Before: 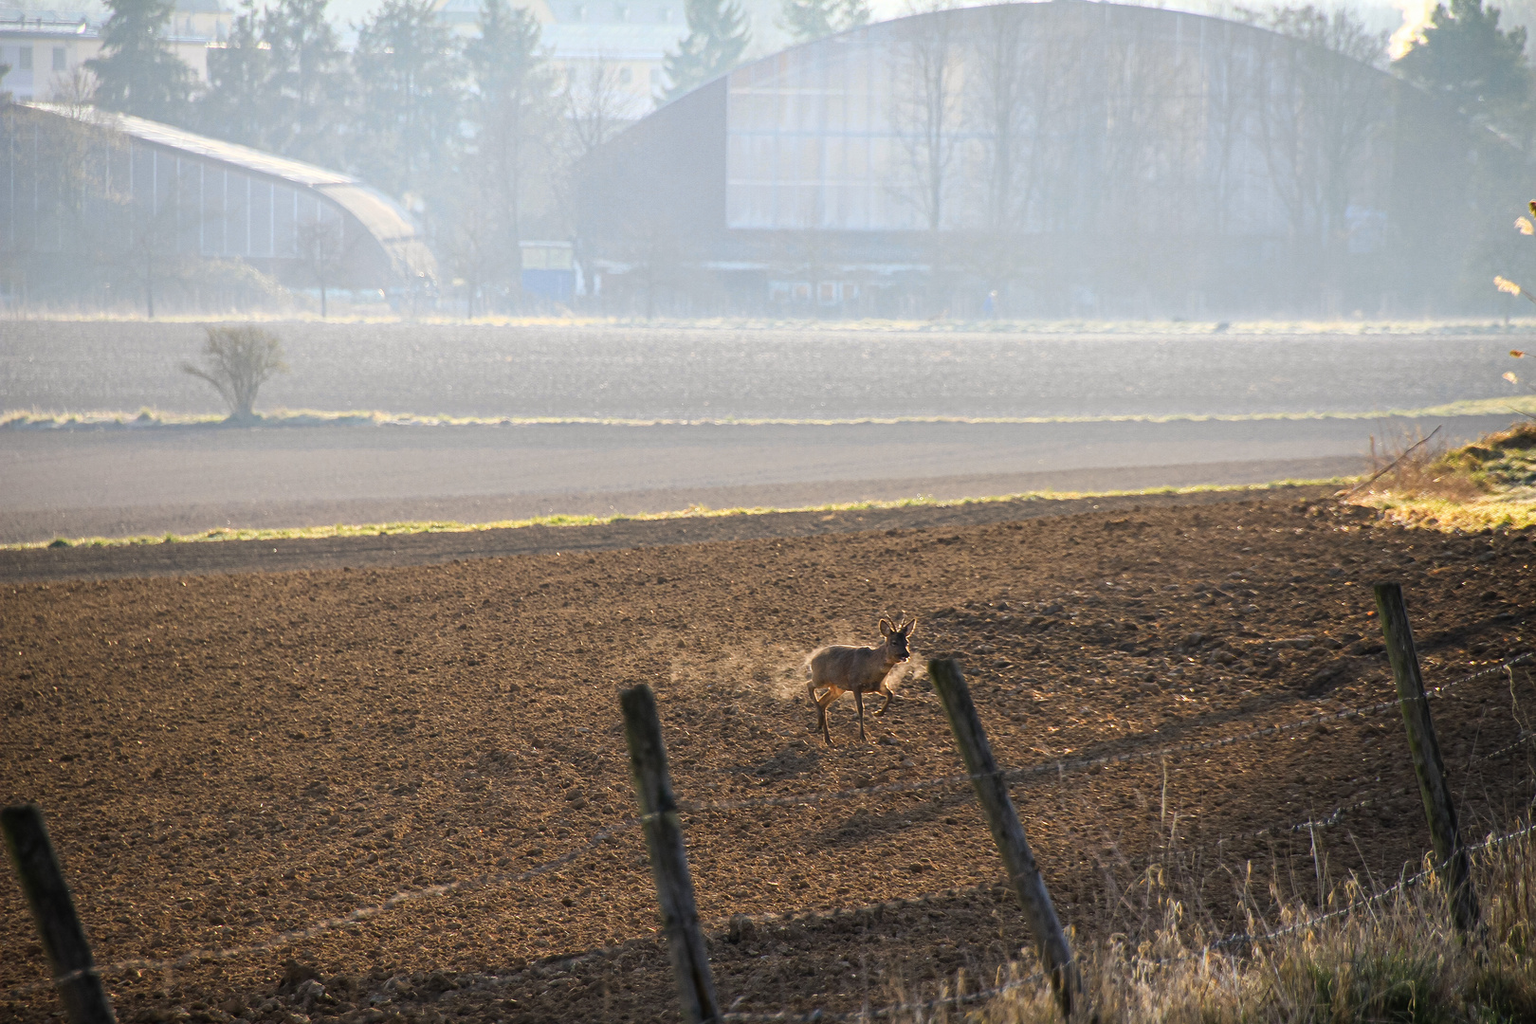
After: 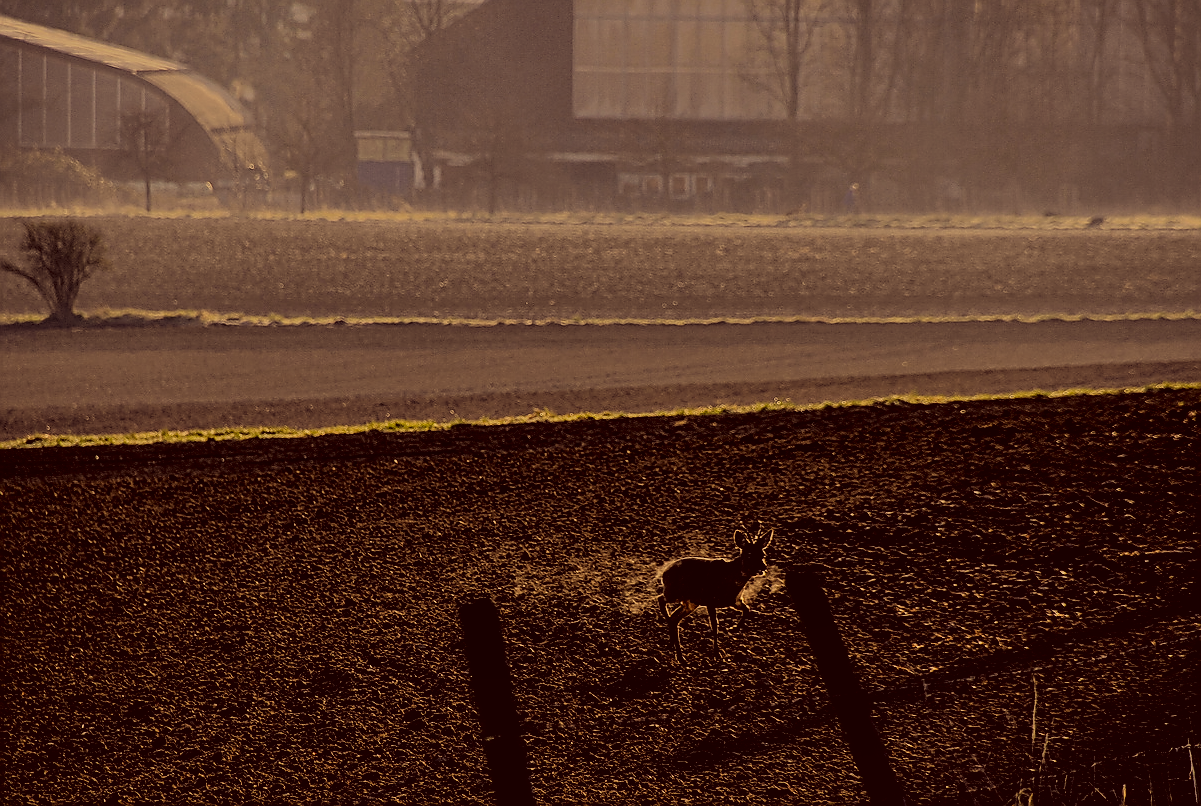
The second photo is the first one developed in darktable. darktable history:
sharpen: radius 1.371, amount 1.258, threshold 0.616
local contrast: detail 130%
crop and rotate: left 11.914%, top 11.444%, right 13.897%, bottom 13.88%
filmic rgb: black relative exposure -5.09 EV, white relative exposure 3.97 EV, hardness 2.89, contrast 1.406, highlights saturation mix -29.38%
exposure: exposure -2.415 EV, compensate exposure bias true, compensate highlight preservation false
color correction: highlights a* 10.09, highlights b* 38.89, shadows a* 14.44, shadows b* 3.61
contrast equalizer: y [[0.6 ×6], [0.55 ×6], [0 ×6], [0 ×6], [0 ×6]]
